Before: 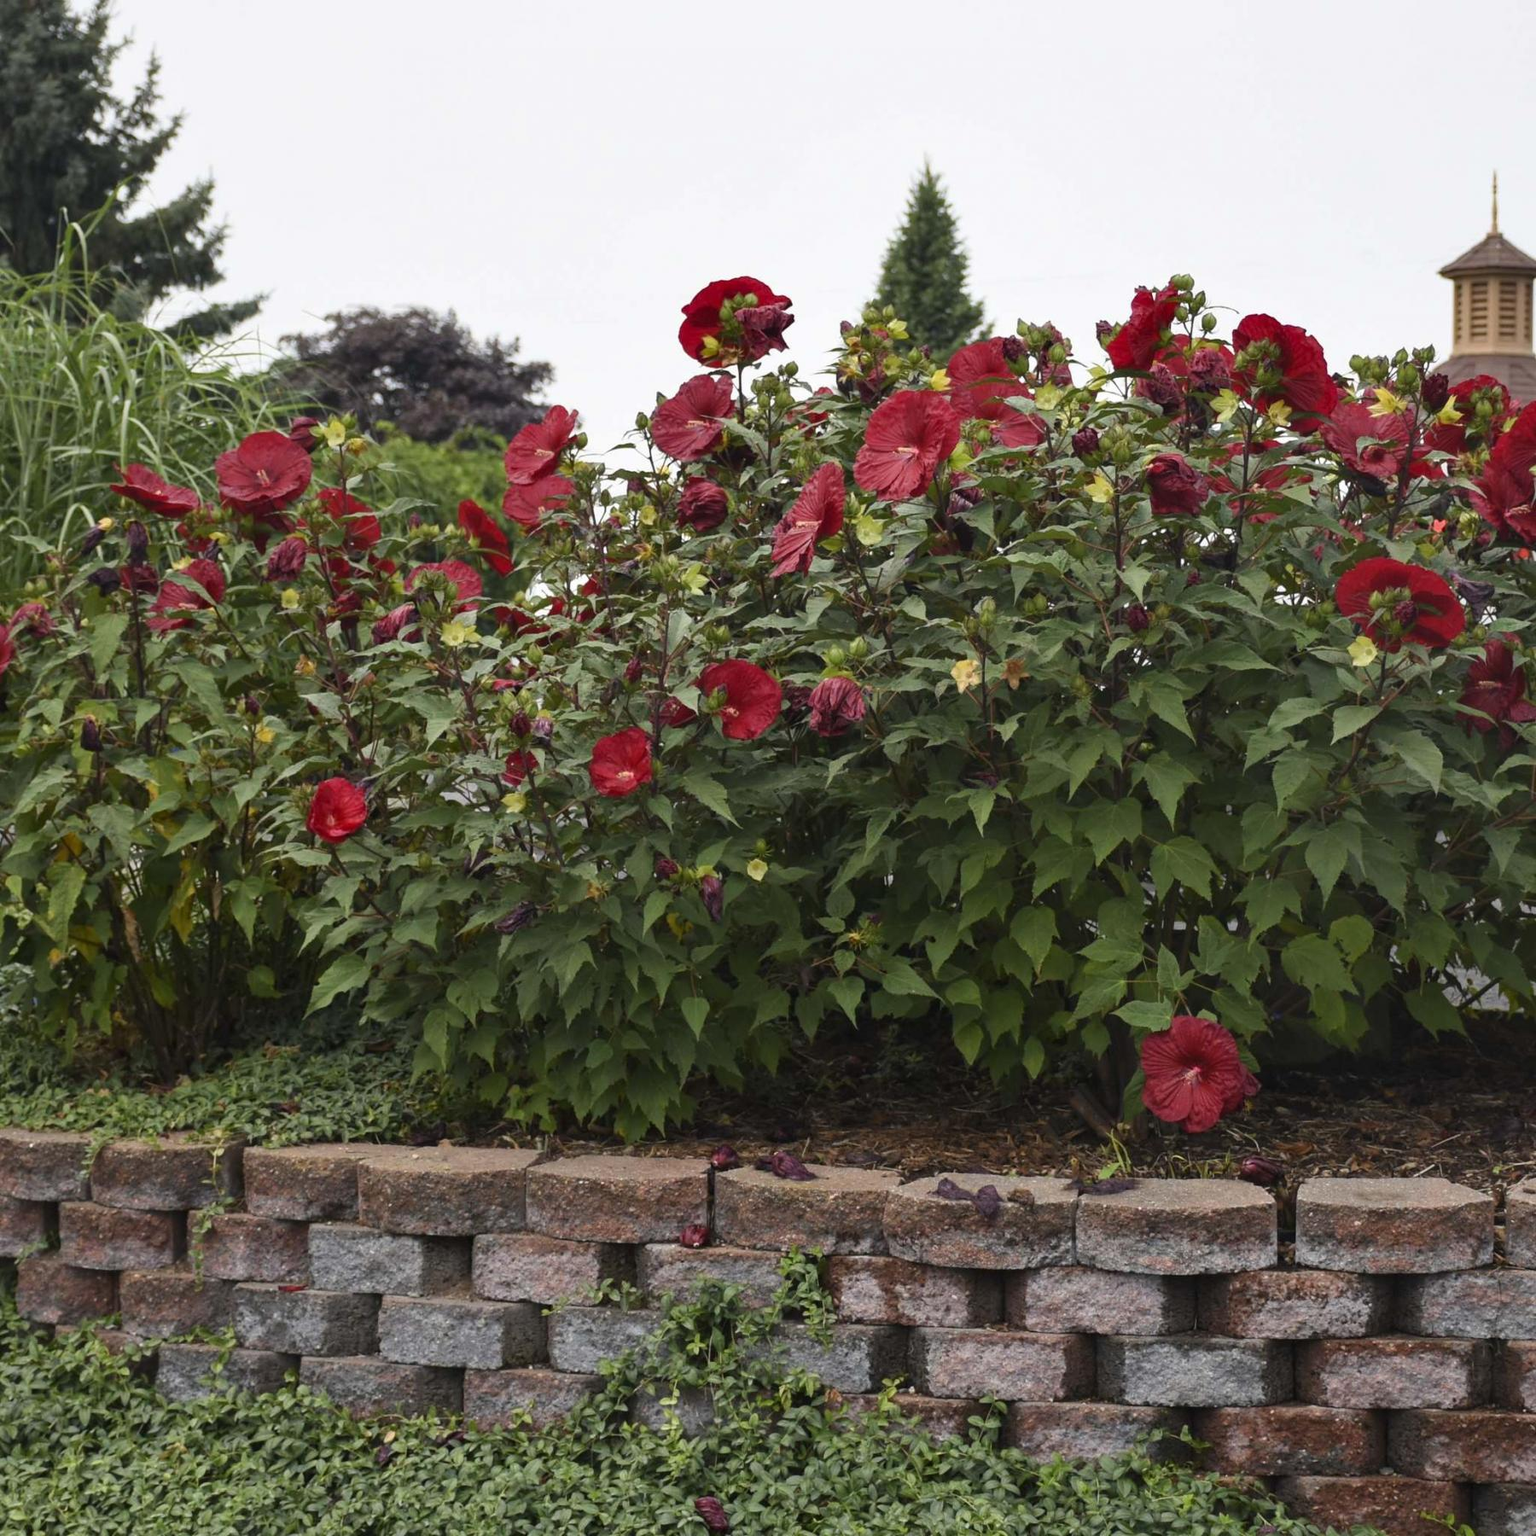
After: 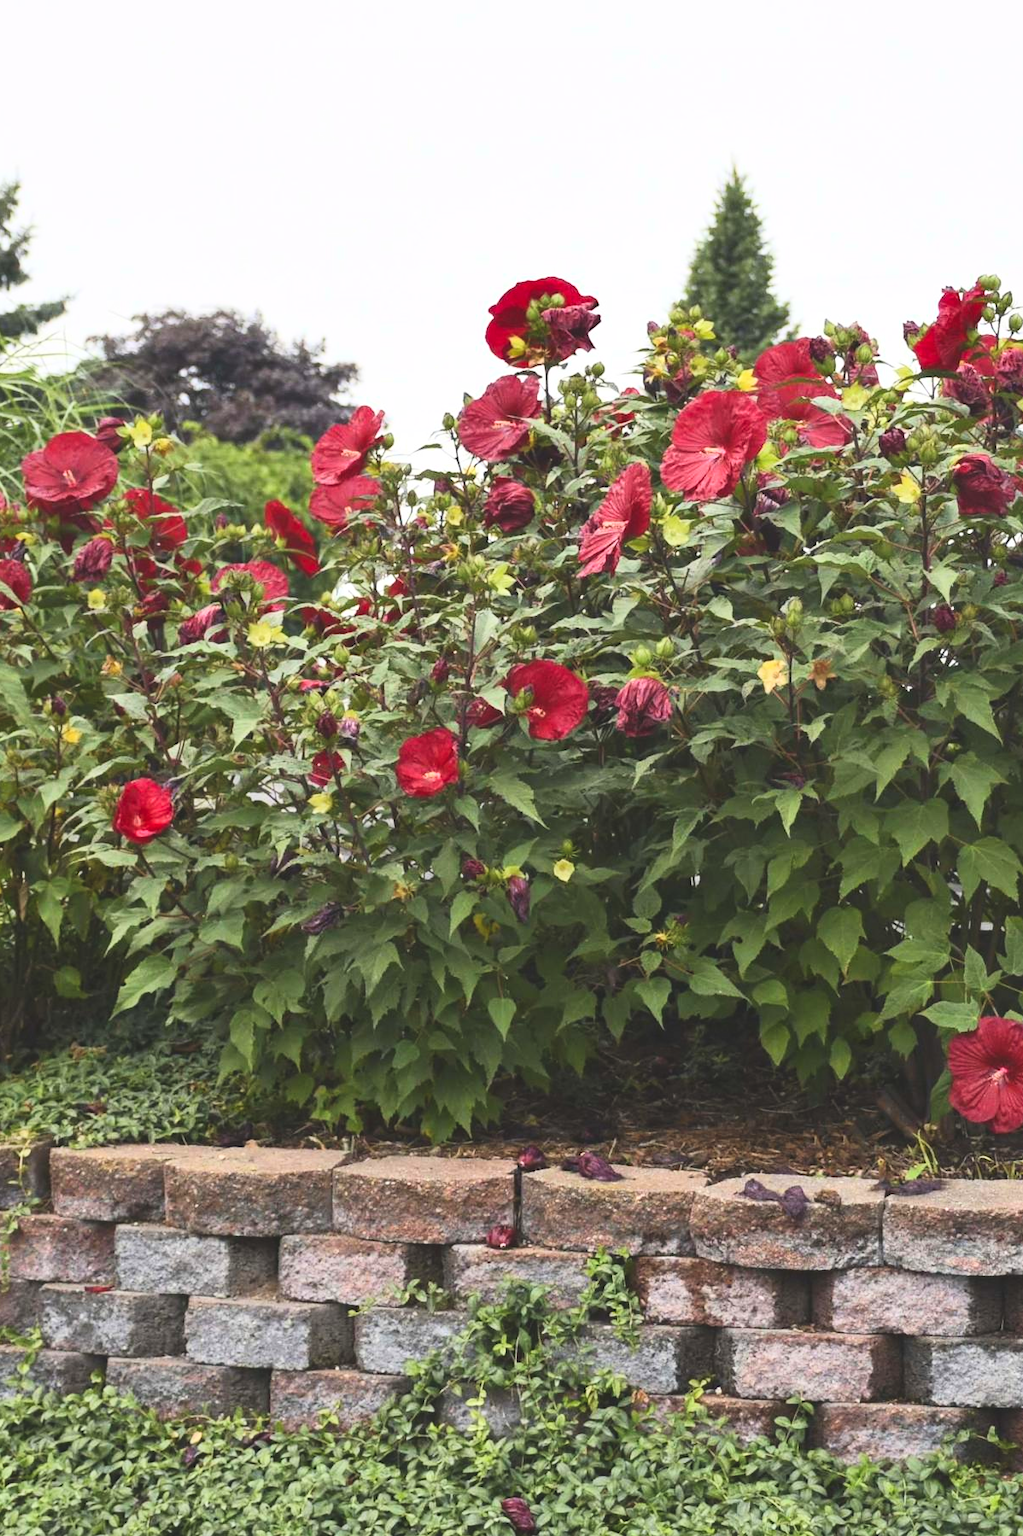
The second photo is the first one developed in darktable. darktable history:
exposure: black level correction -0.008, exposure 0.067 EV, compensate highlight preservation false
tone curve: curves: ch0 [(0, 0.028) (0.138, 0.156) (0.468, 0.516) (0.754, 0.823) (1, 1)], color space Lab, linked channels, preserve colors none
crop and rotate: left 12.648%, right 20.685%
contrast brightness saturation: contrast 0.2, brightness 0.16, saturation 0.22
